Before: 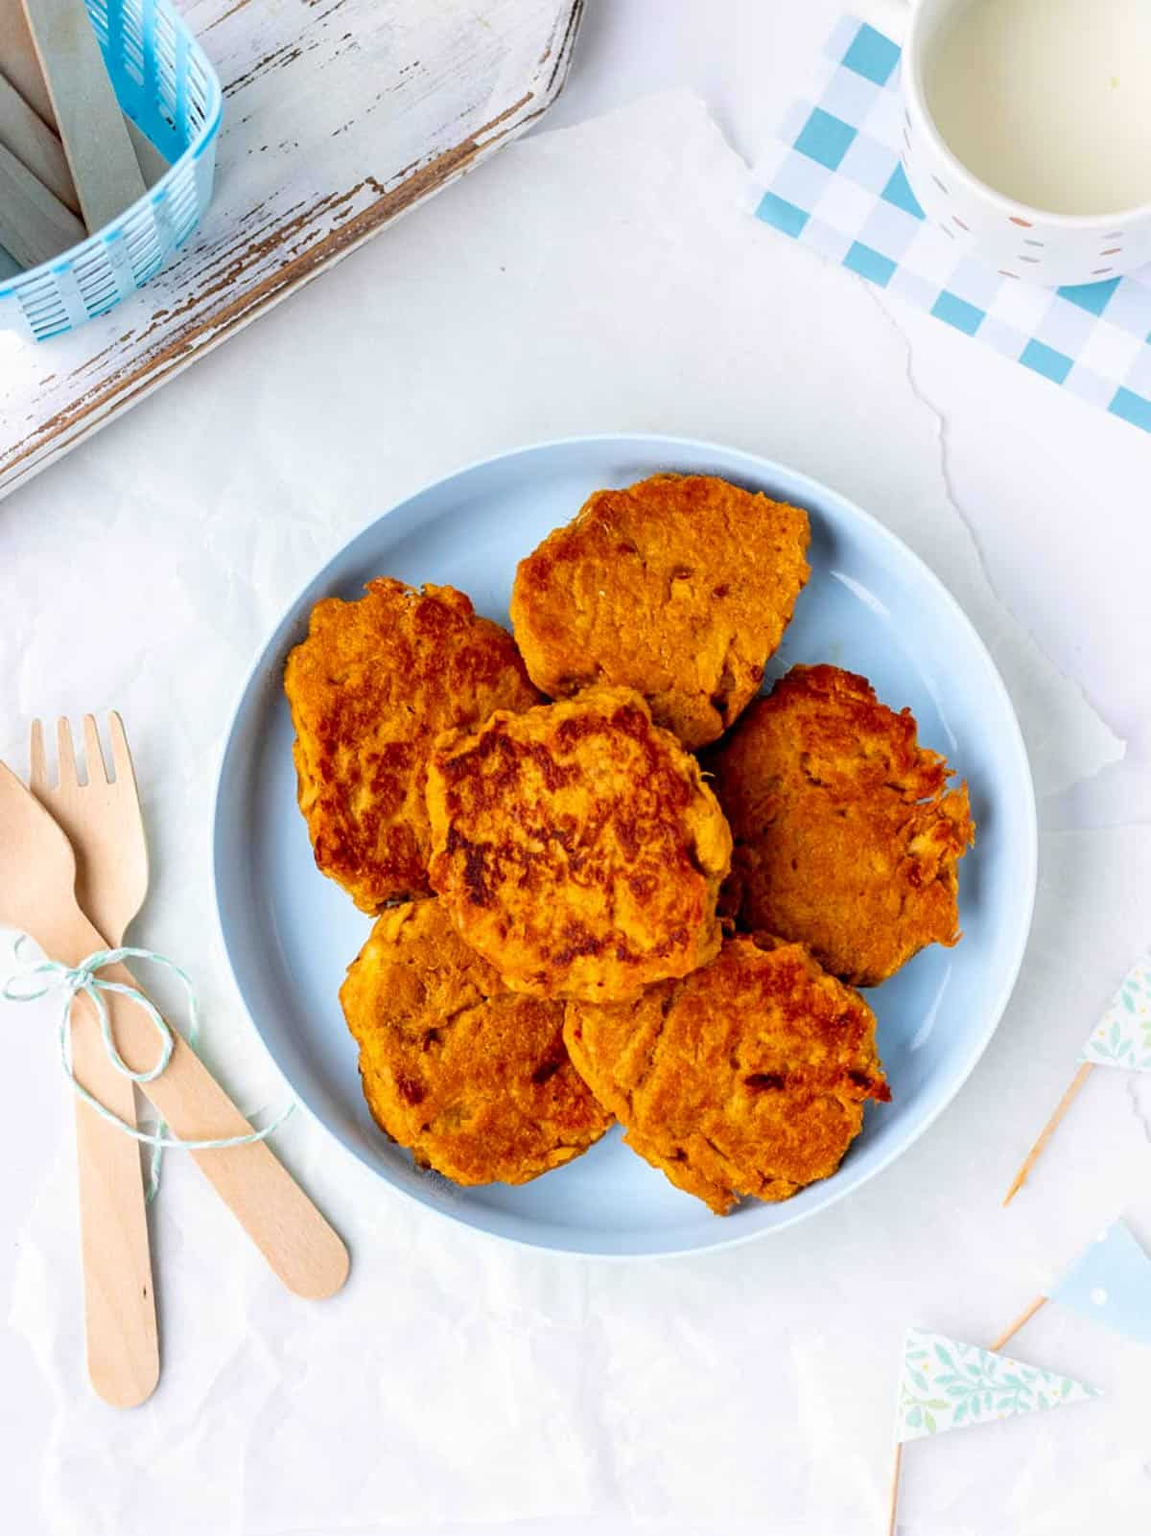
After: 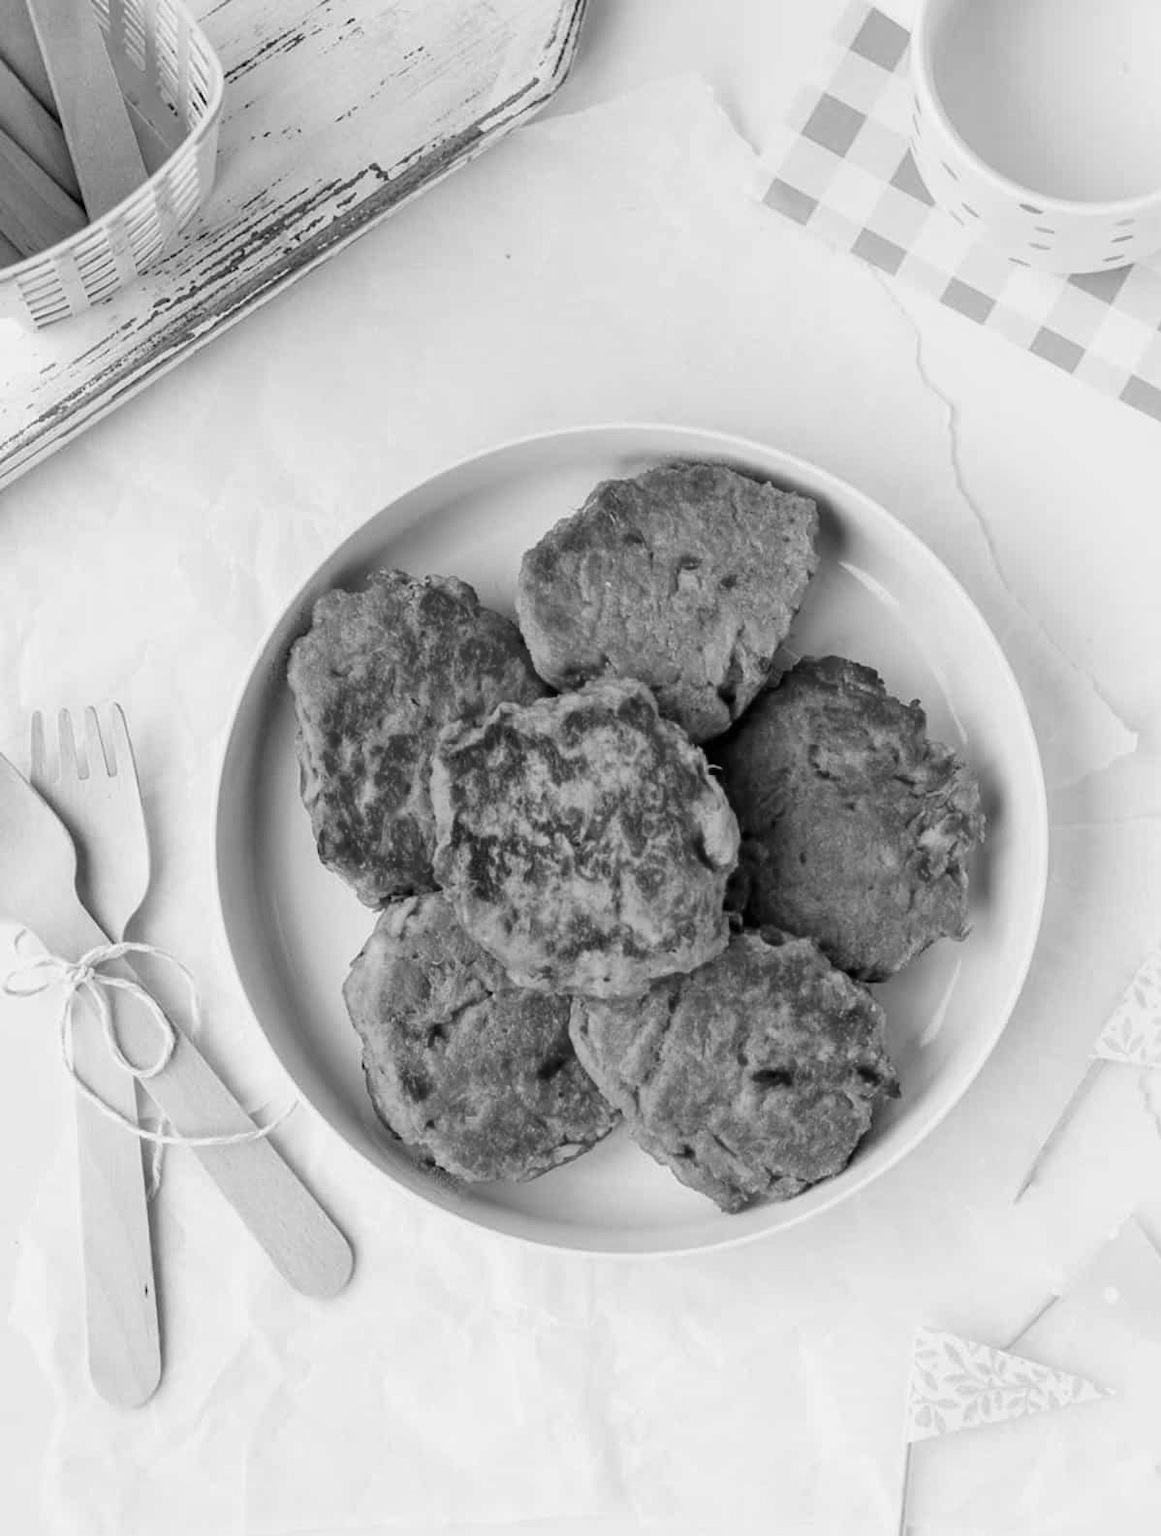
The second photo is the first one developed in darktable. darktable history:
crop: top 1.049%, right 0.001%
exposure: exposure -0.153 EV, compensate highlight preservation false
white balance: red 0.974, blue 1.044
monochrome: on, module defaults
